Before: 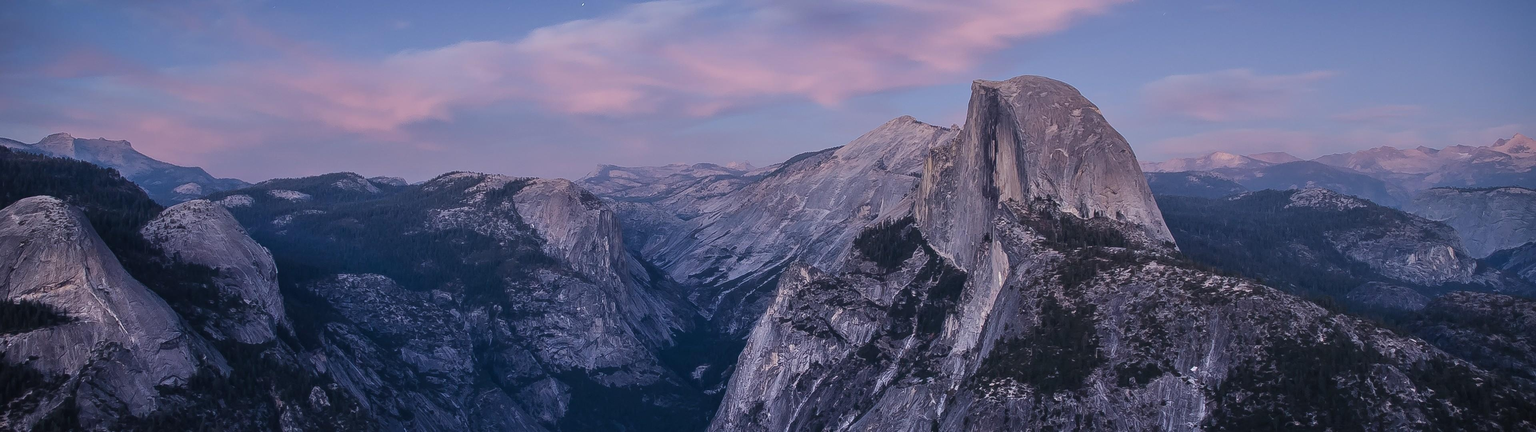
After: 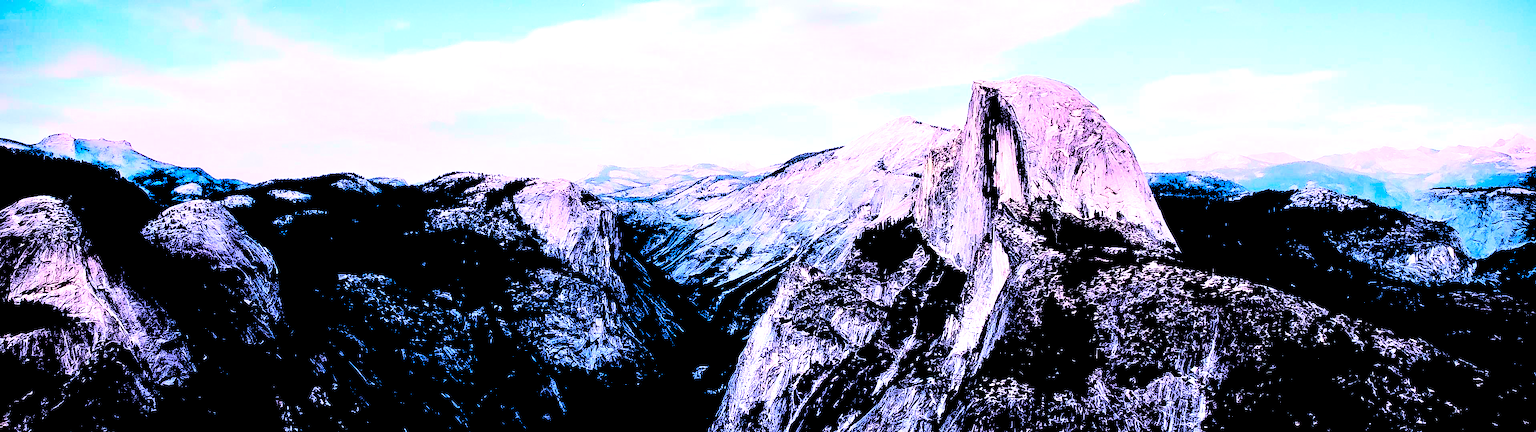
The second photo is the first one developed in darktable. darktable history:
exposure: black level correction 0.047, exposure 0.012 EV, compensate highlight preservation false
levels: levels [0.246, 0.256, 0.506]
